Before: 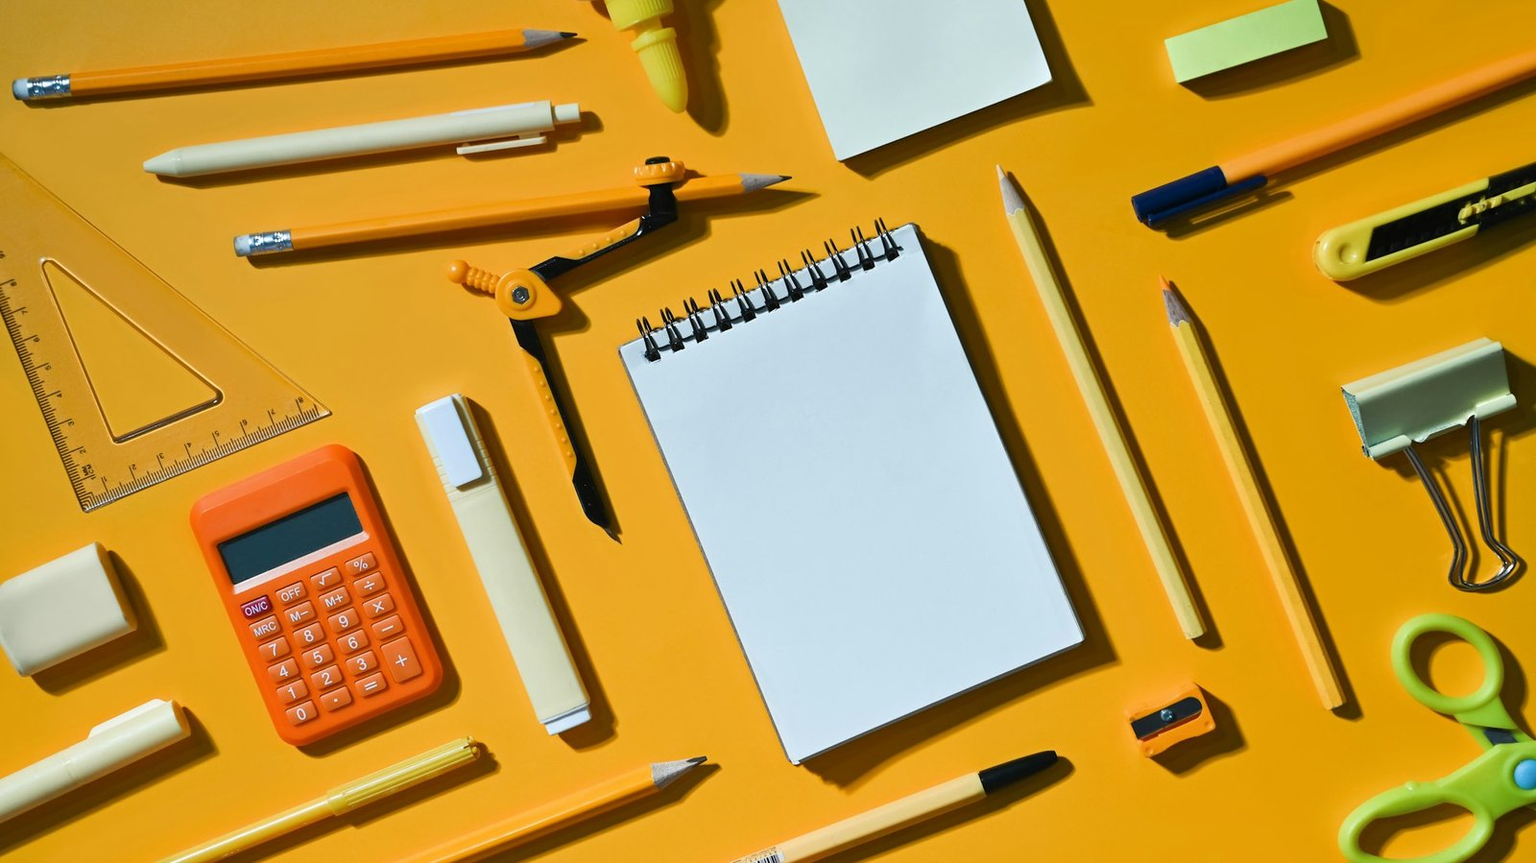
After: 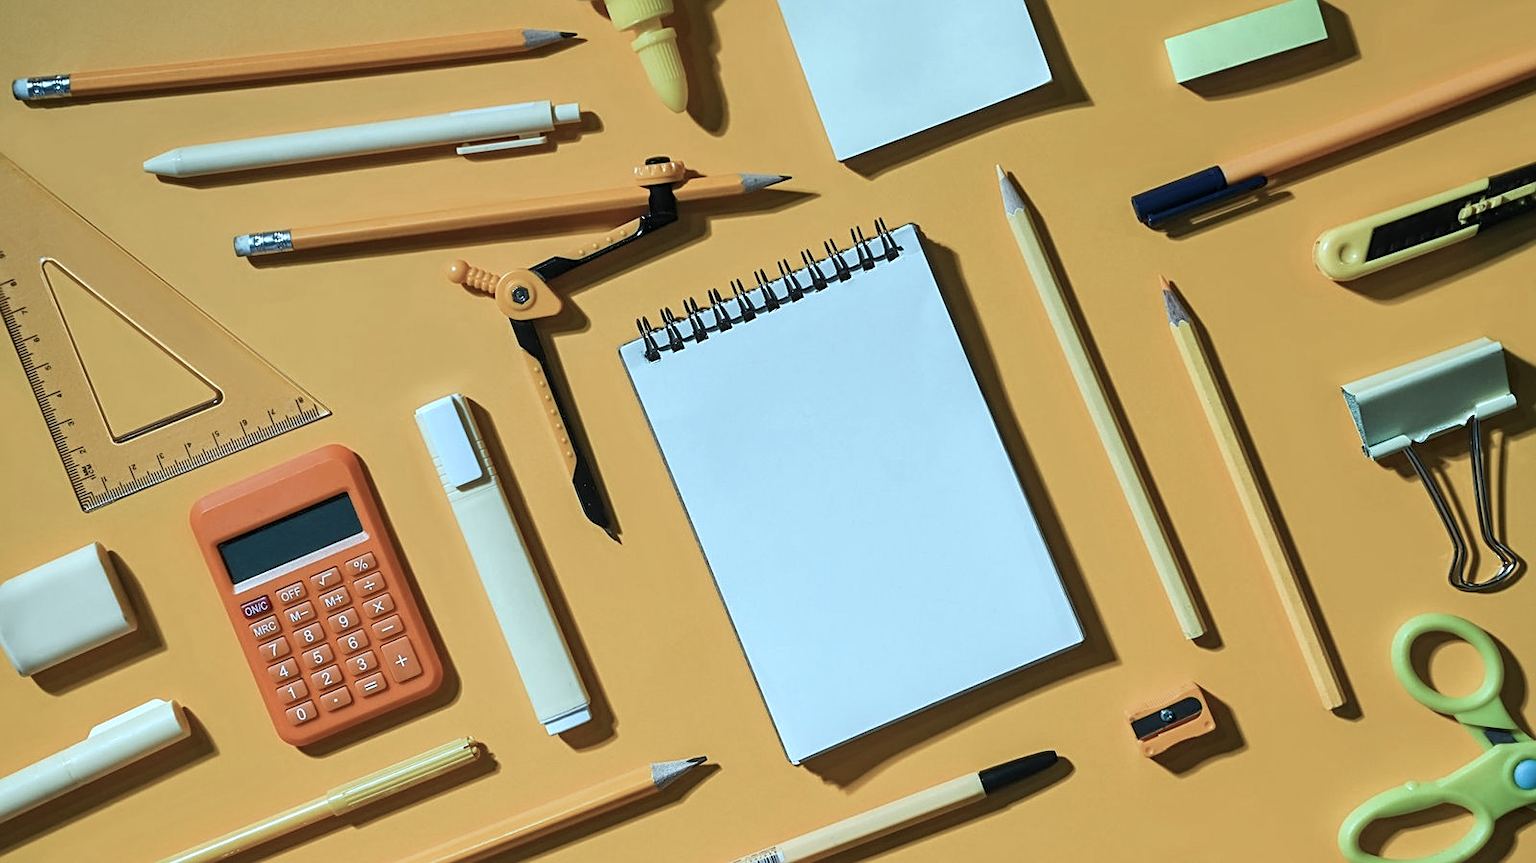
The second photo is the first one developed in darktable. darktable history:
local contrast: on, module defaults
color correction: highlights a* -12.64, highlights b* -18.1, saturation 0.7
sharpen: on, module defaults
